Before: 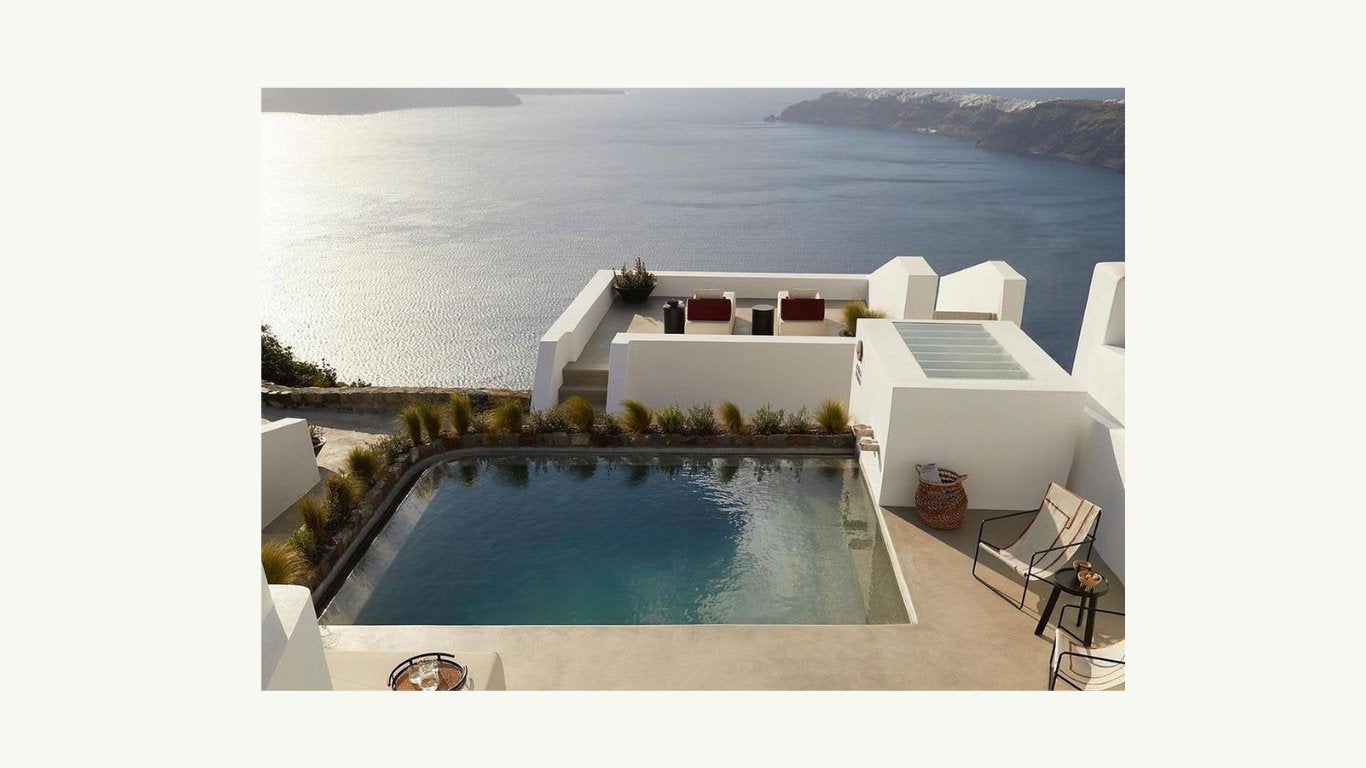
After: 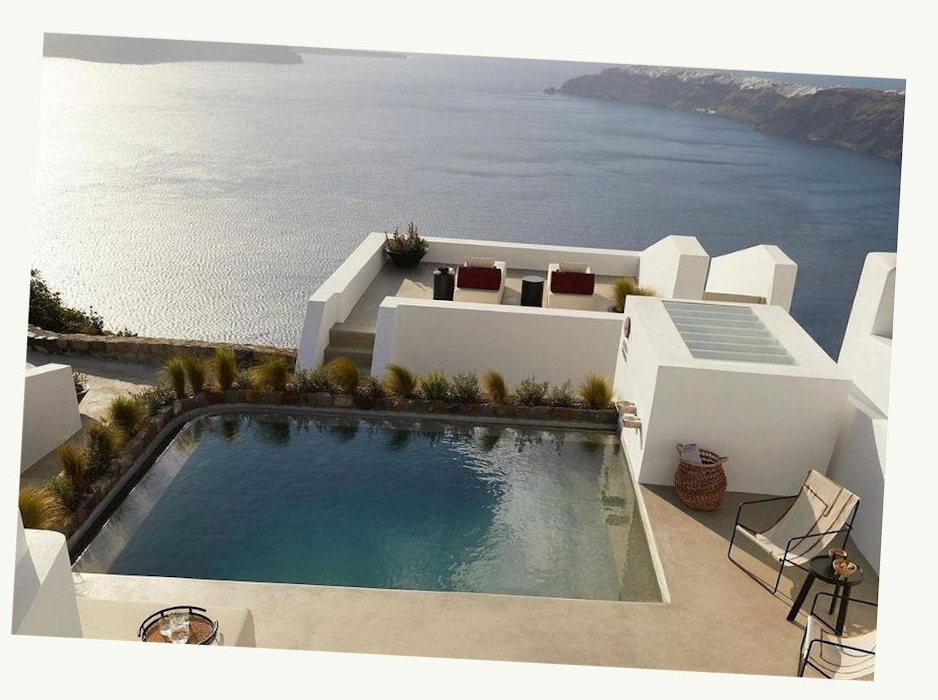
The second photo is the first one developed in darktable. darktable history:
crop and rotate: angle -3.1°, left 14.069%, top 0.016%, right 10.742%, bottom 0.074%
